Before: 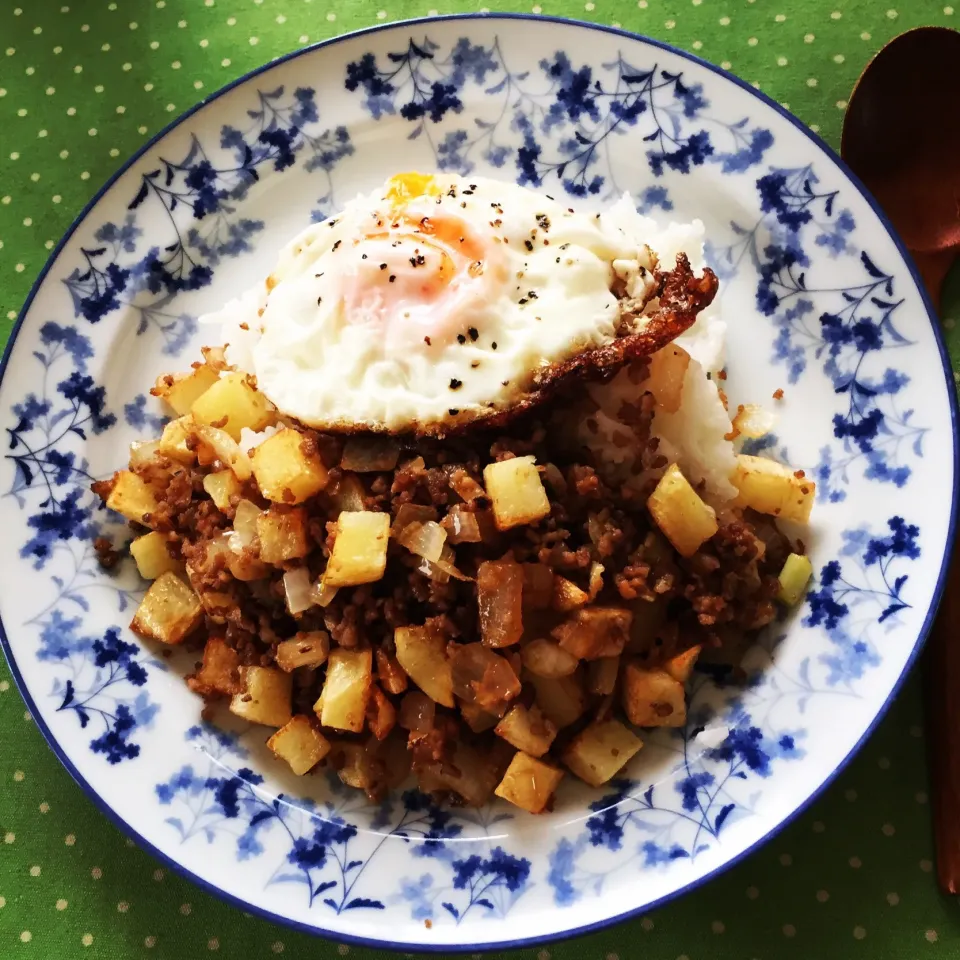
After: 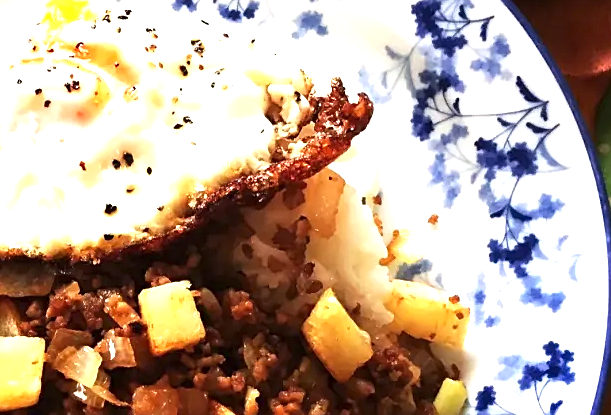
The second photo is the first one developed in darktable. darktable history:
crop: left 36.005%, top 18.293%, right 0.31%, bottom 38.444%
sharpen: on, module defaults
exposure: exposure 0.999 EV, compensate highlight preservation false
white balance: emerald 1
